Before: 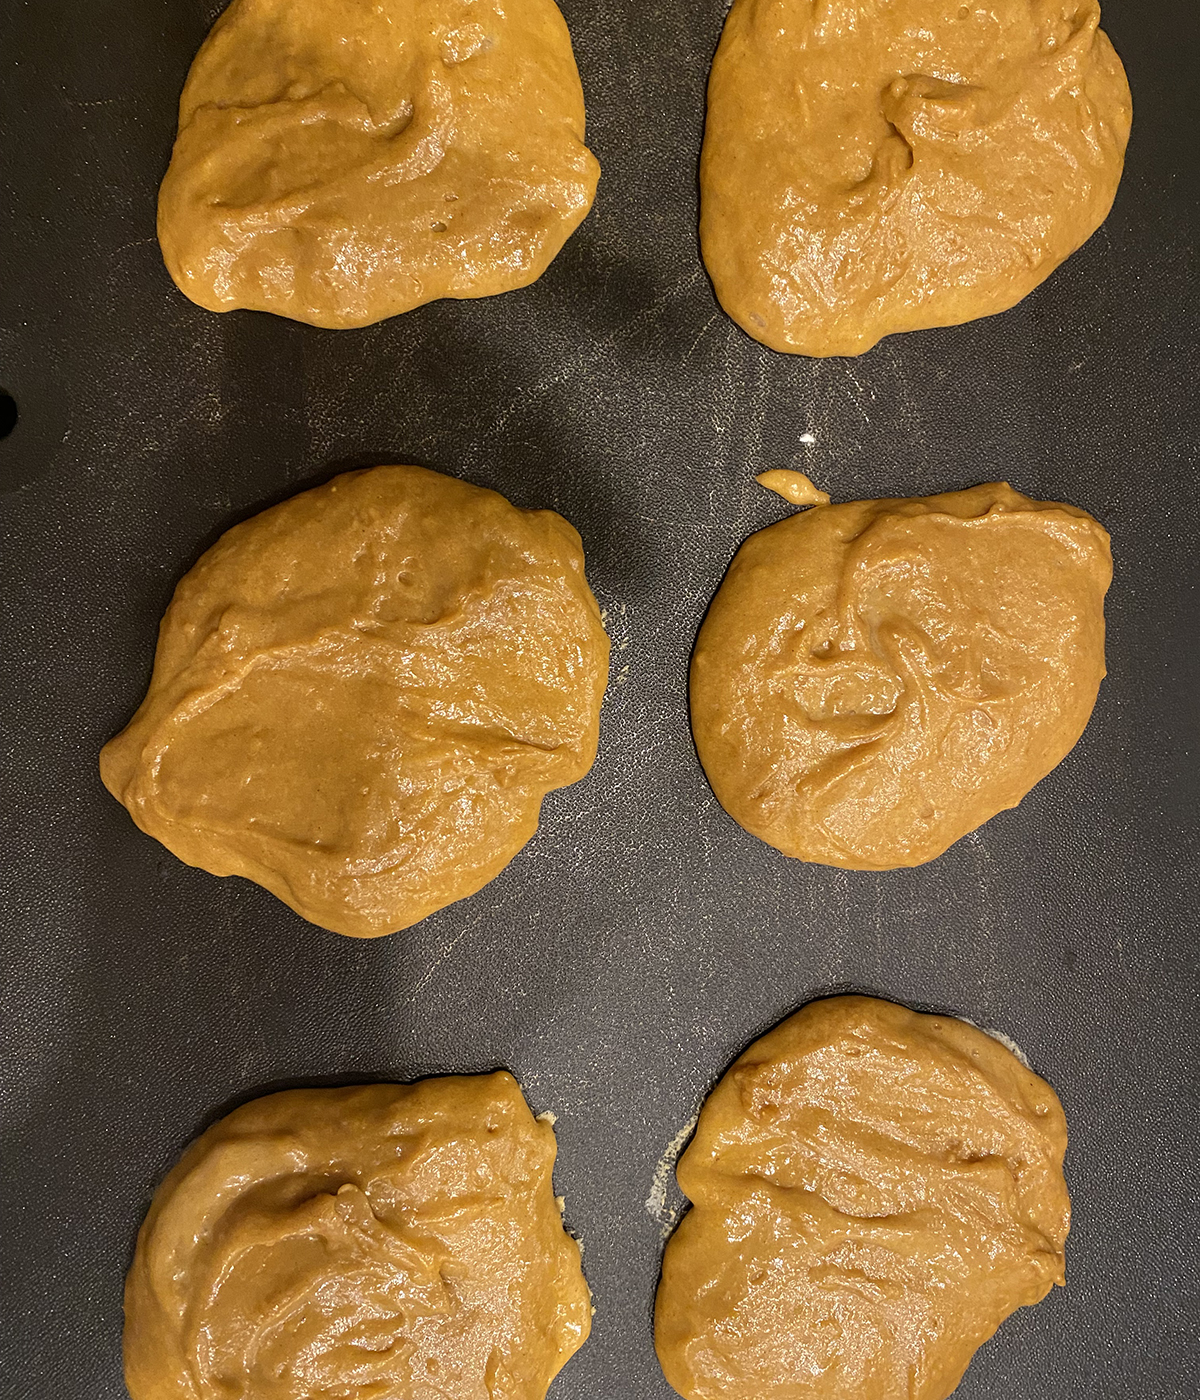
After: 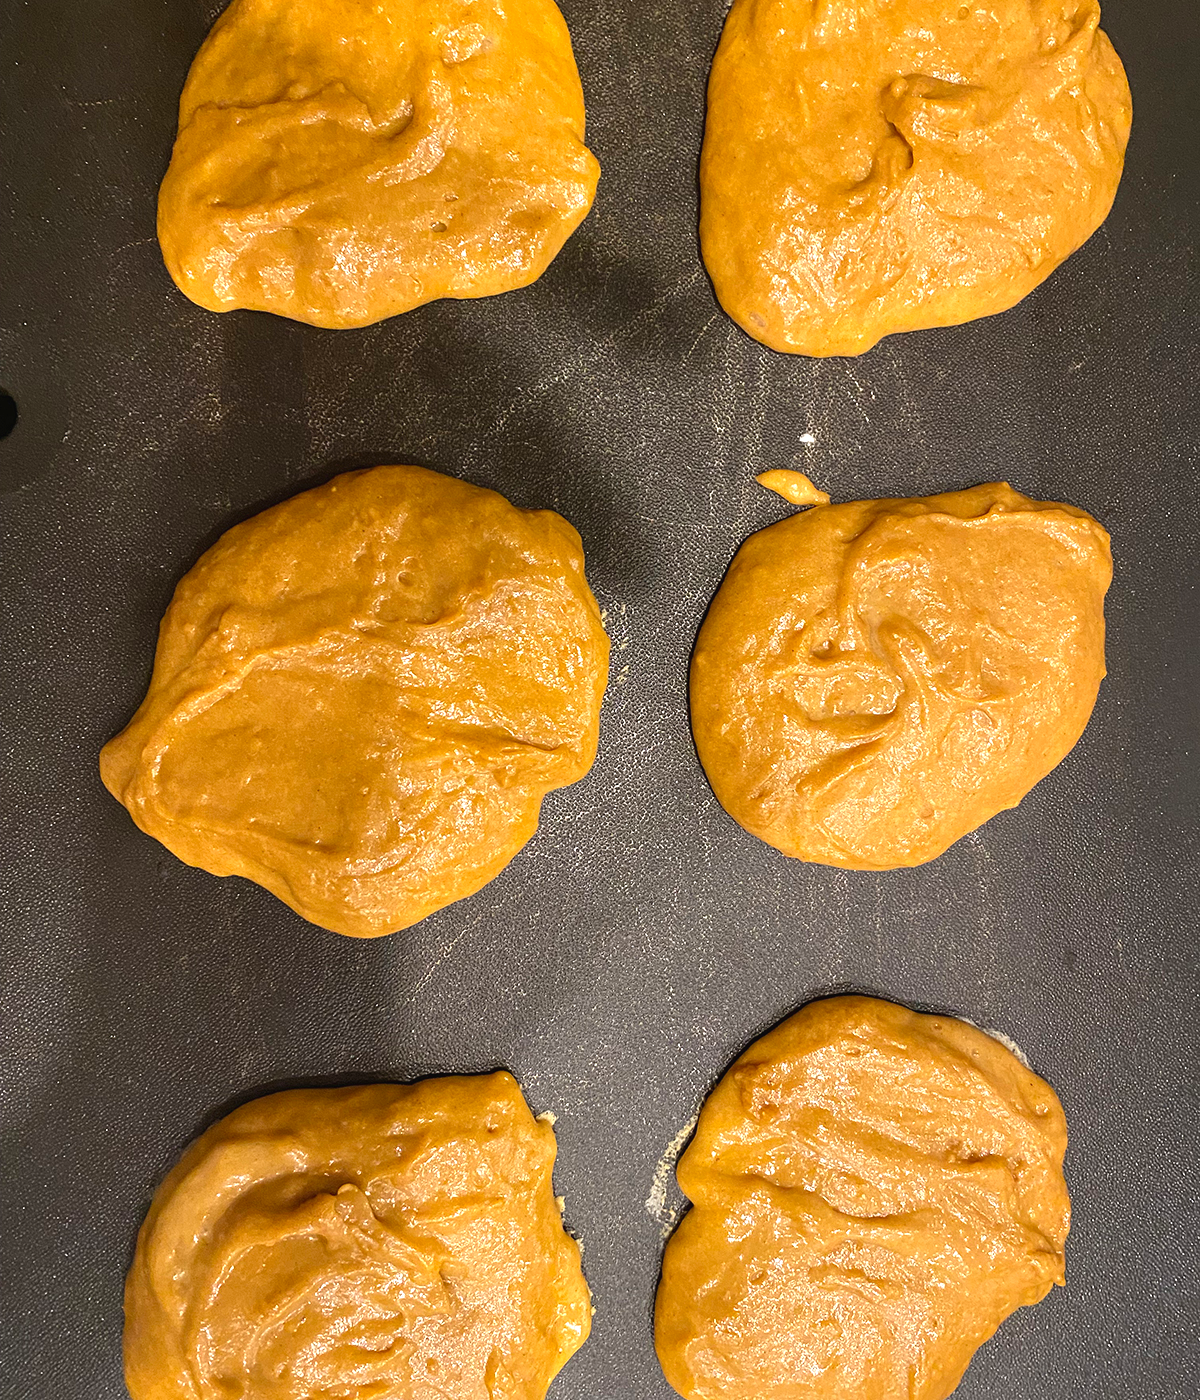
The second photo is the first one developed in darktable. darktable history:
exposure: black level correction -0.002, exposure 0.53 EV, compensate exposure bias true, compensate highlight preservation false
